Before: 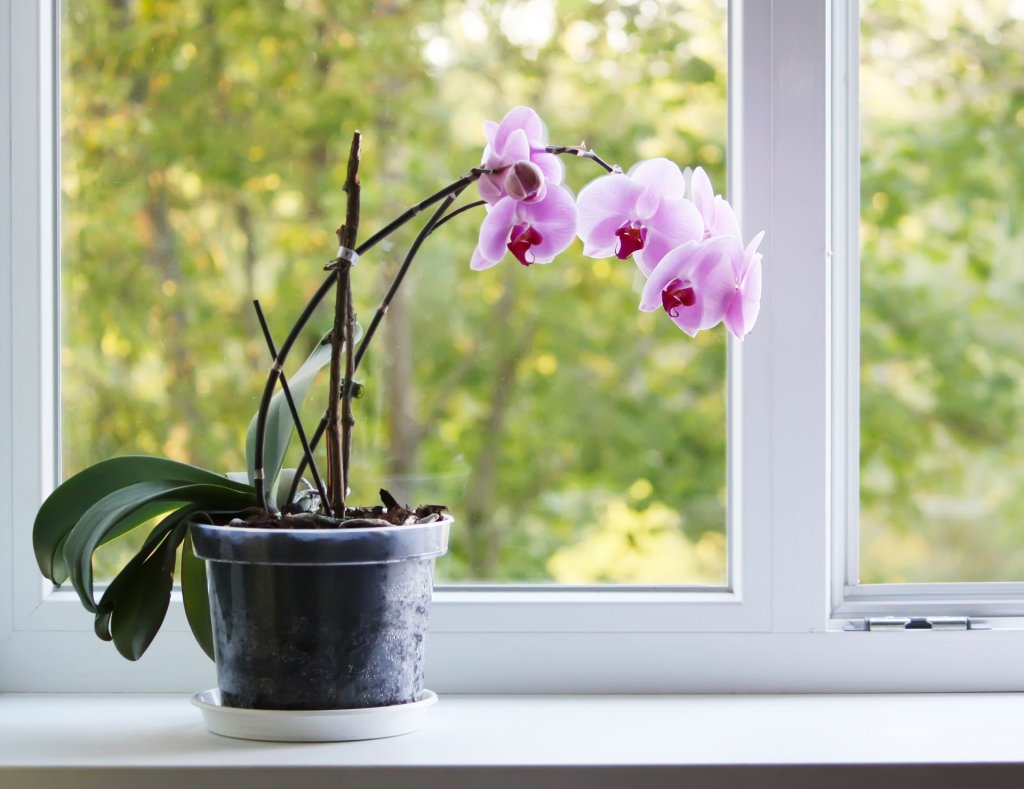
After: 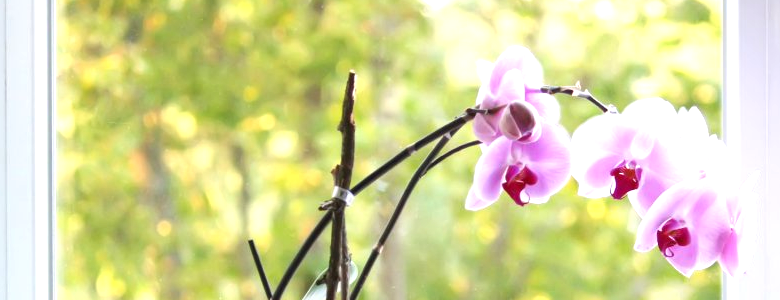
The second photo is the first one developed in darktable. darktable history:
exposure: black level correction 0, exposure 0.7 EV, compensate exposure bias true, compensate highlight preservation false
crop: left 0.579%, top 7.627%, right 23.167%, bottom 54.275%
